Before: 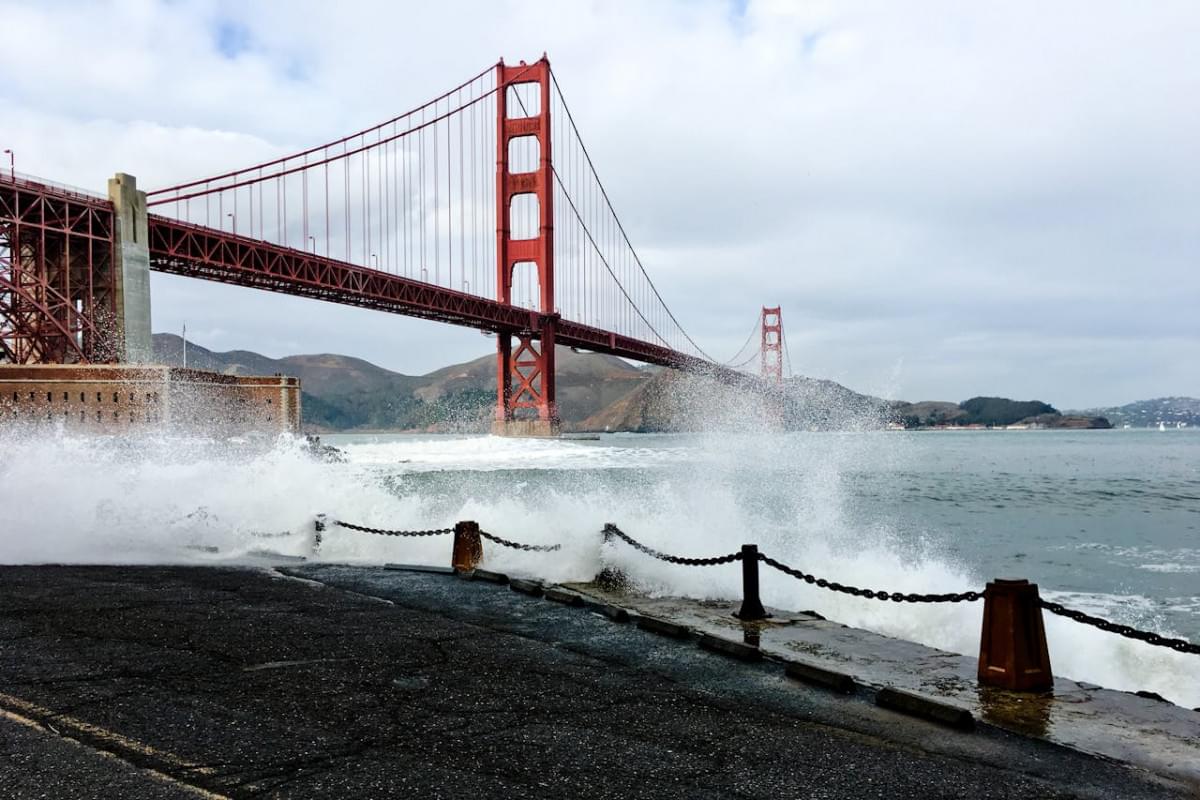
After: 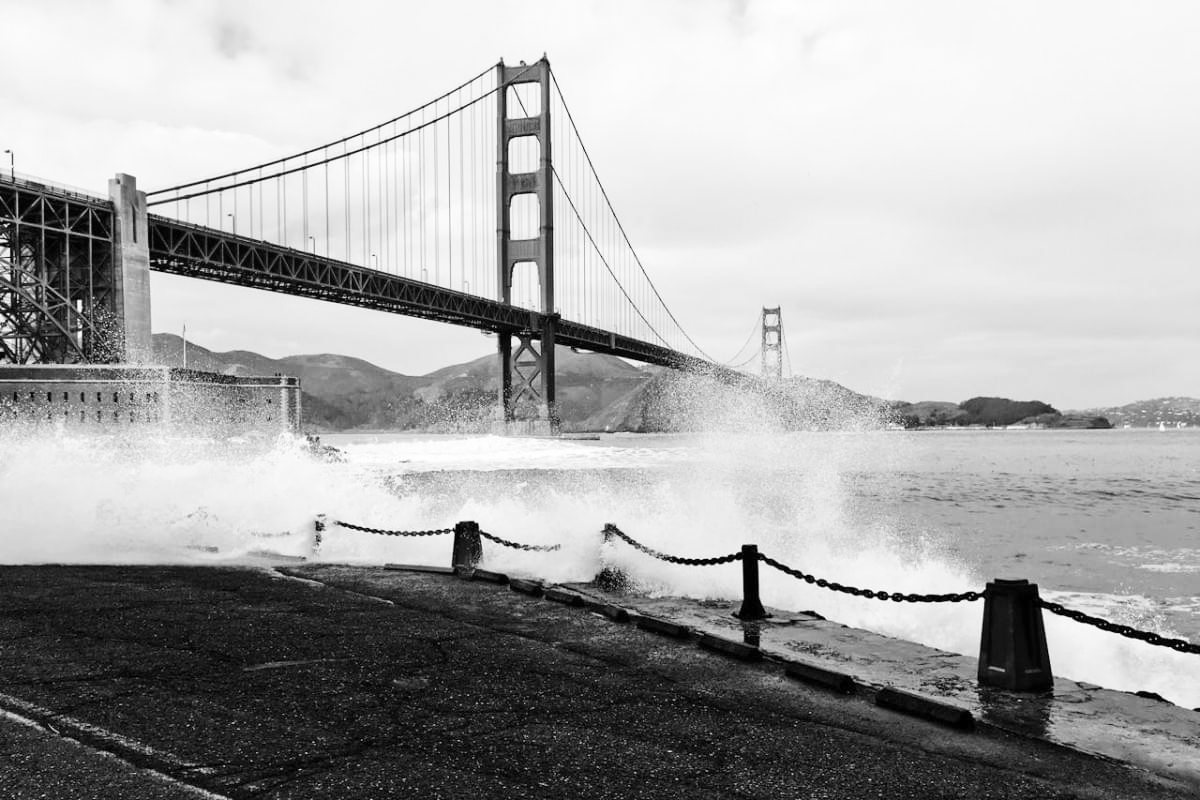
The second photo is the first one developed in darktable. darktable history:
velvia: on, module defaults
contrast brightness saturation: contrast 0.2, brightness 0.16, saturation 0.22
monochrome: on, module defaults
